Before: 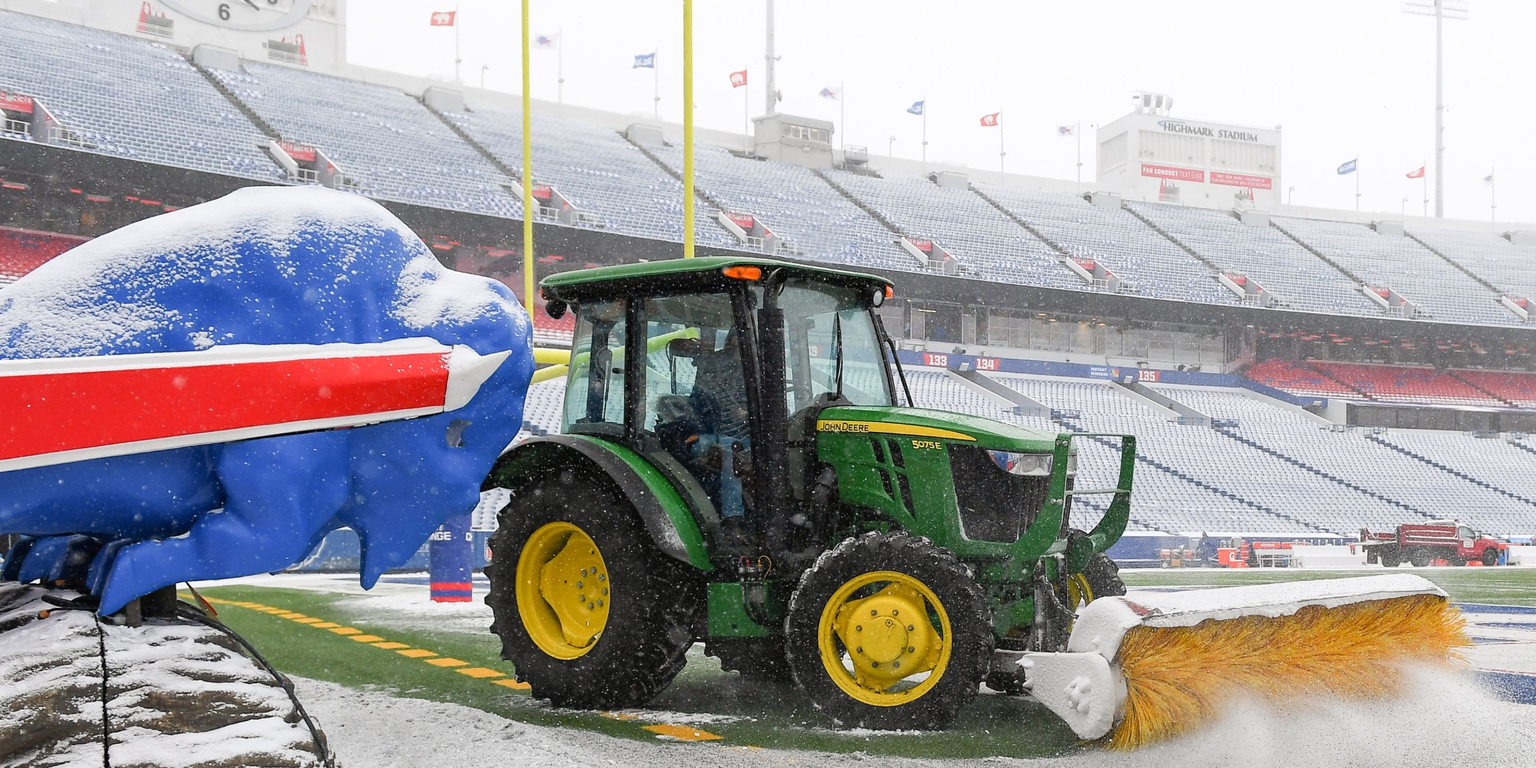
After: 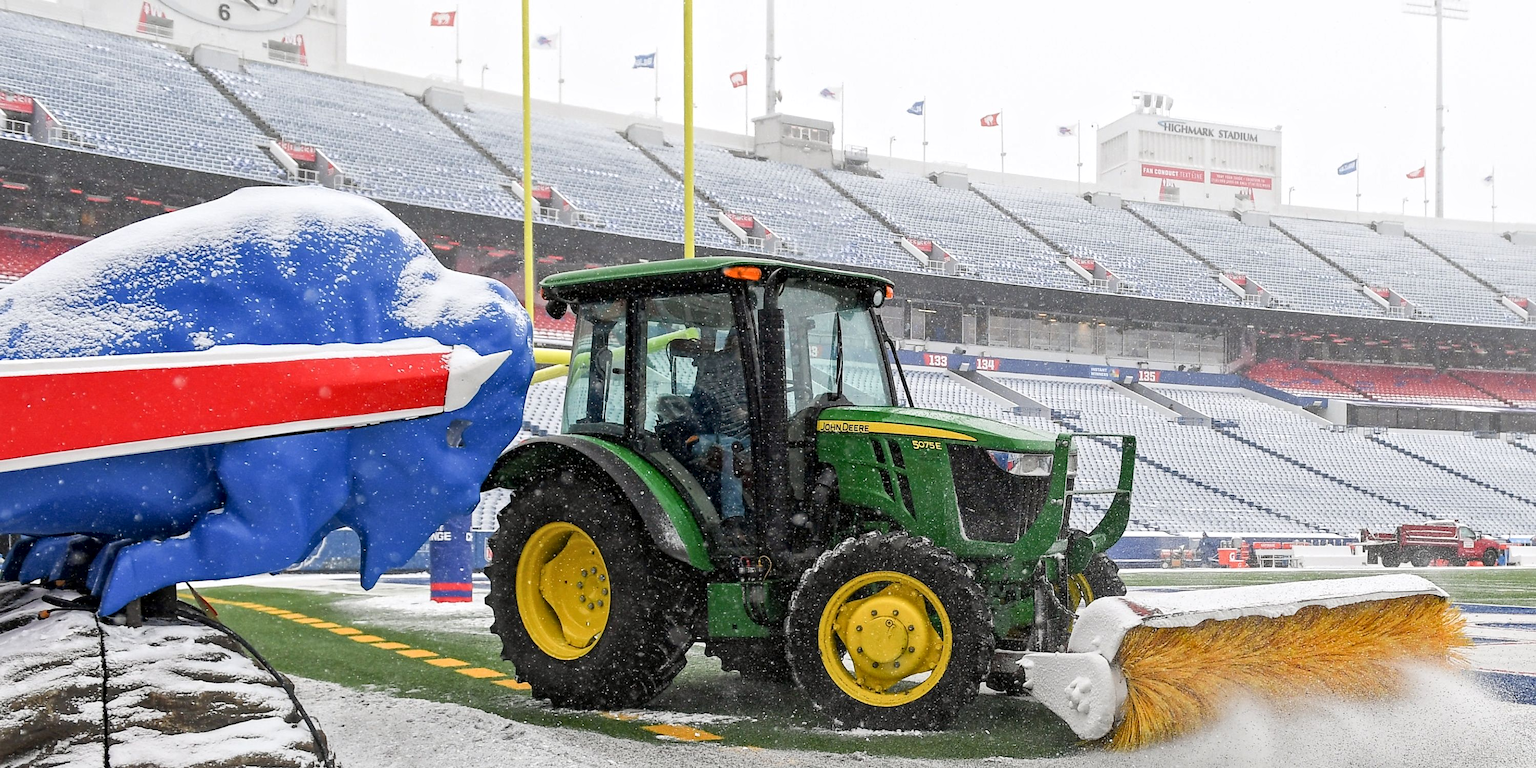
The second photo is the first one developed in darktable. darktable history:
local contrast: mode bilateral grid, contrast 30, coarseness 25, midtone range 0.2
contrast equalizer: octaves 7, y [[0.5, 0.502, 0.506, 0.511, 0.52, 0.537], [0.5 ×6], [0.505, 0.509, 0.518, 0.534, 0.553, 0.561], [0 ×6], [0 ×6]]
